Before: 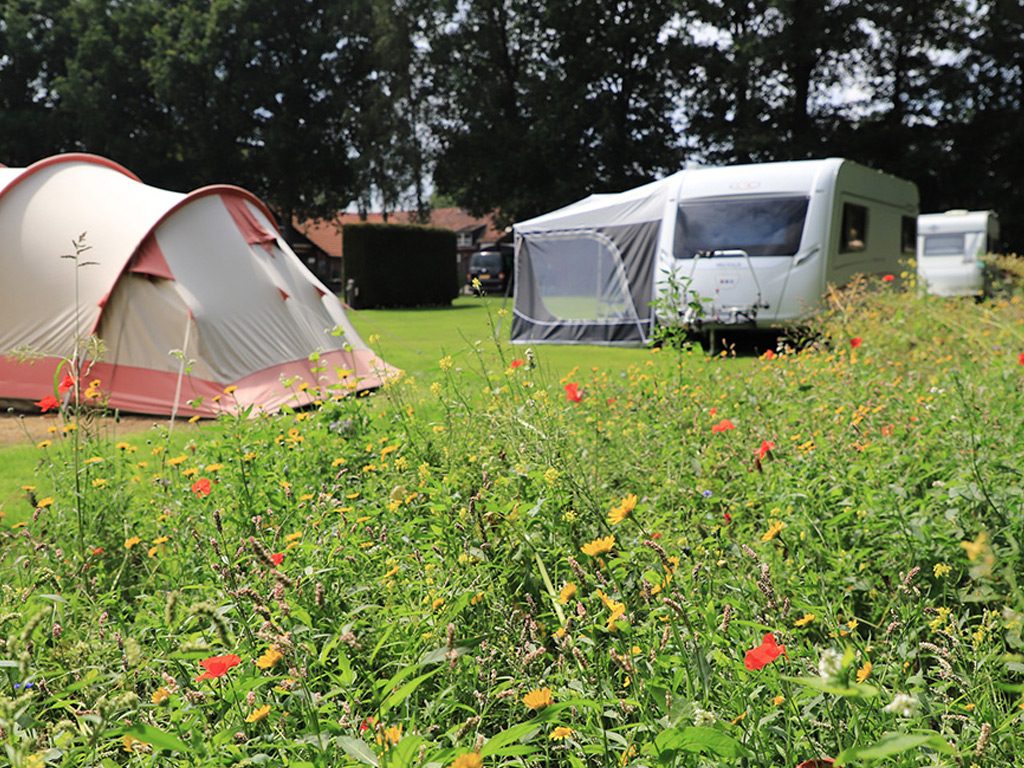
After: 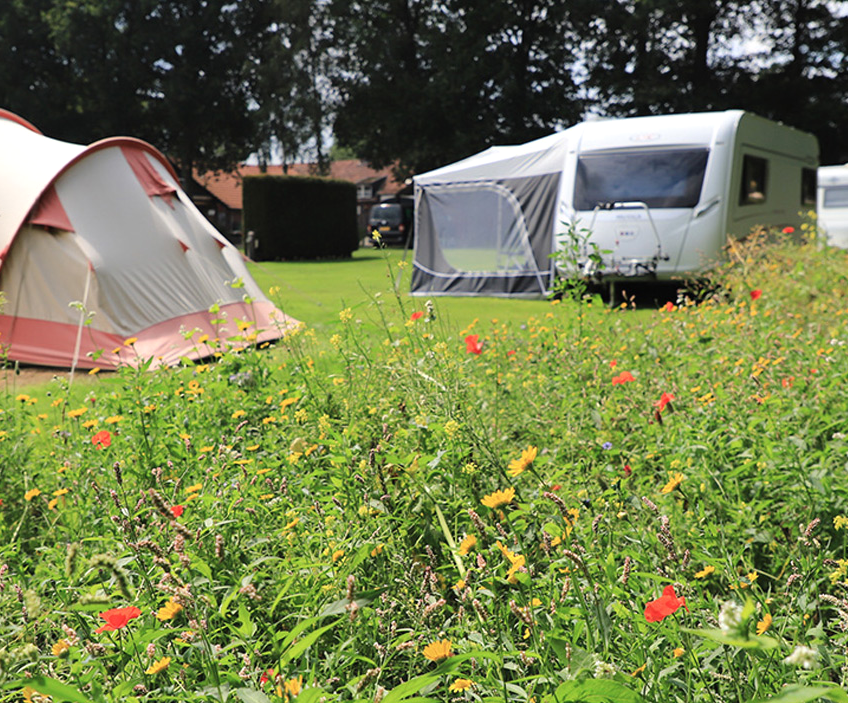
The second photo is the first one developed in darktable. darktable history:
crop: left 9.807%, top 6.259%, right 7.334%, bottom 2.177%
exposure: black level correction -0.001, exposure 0.08 EV, compensate highlight preservation false
